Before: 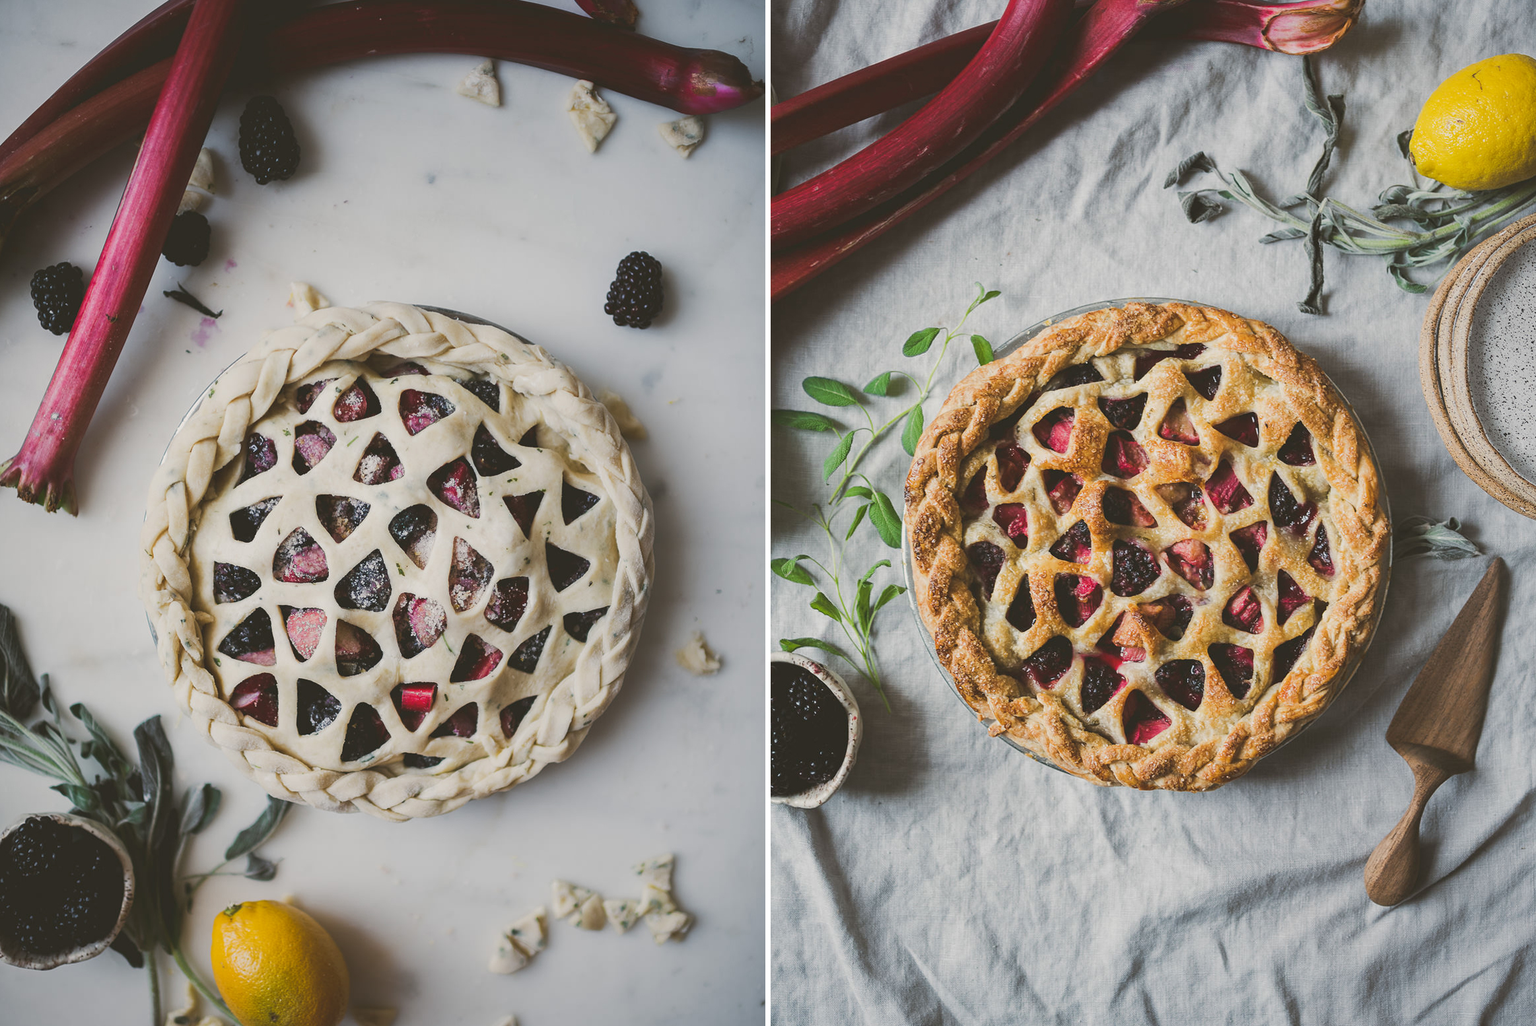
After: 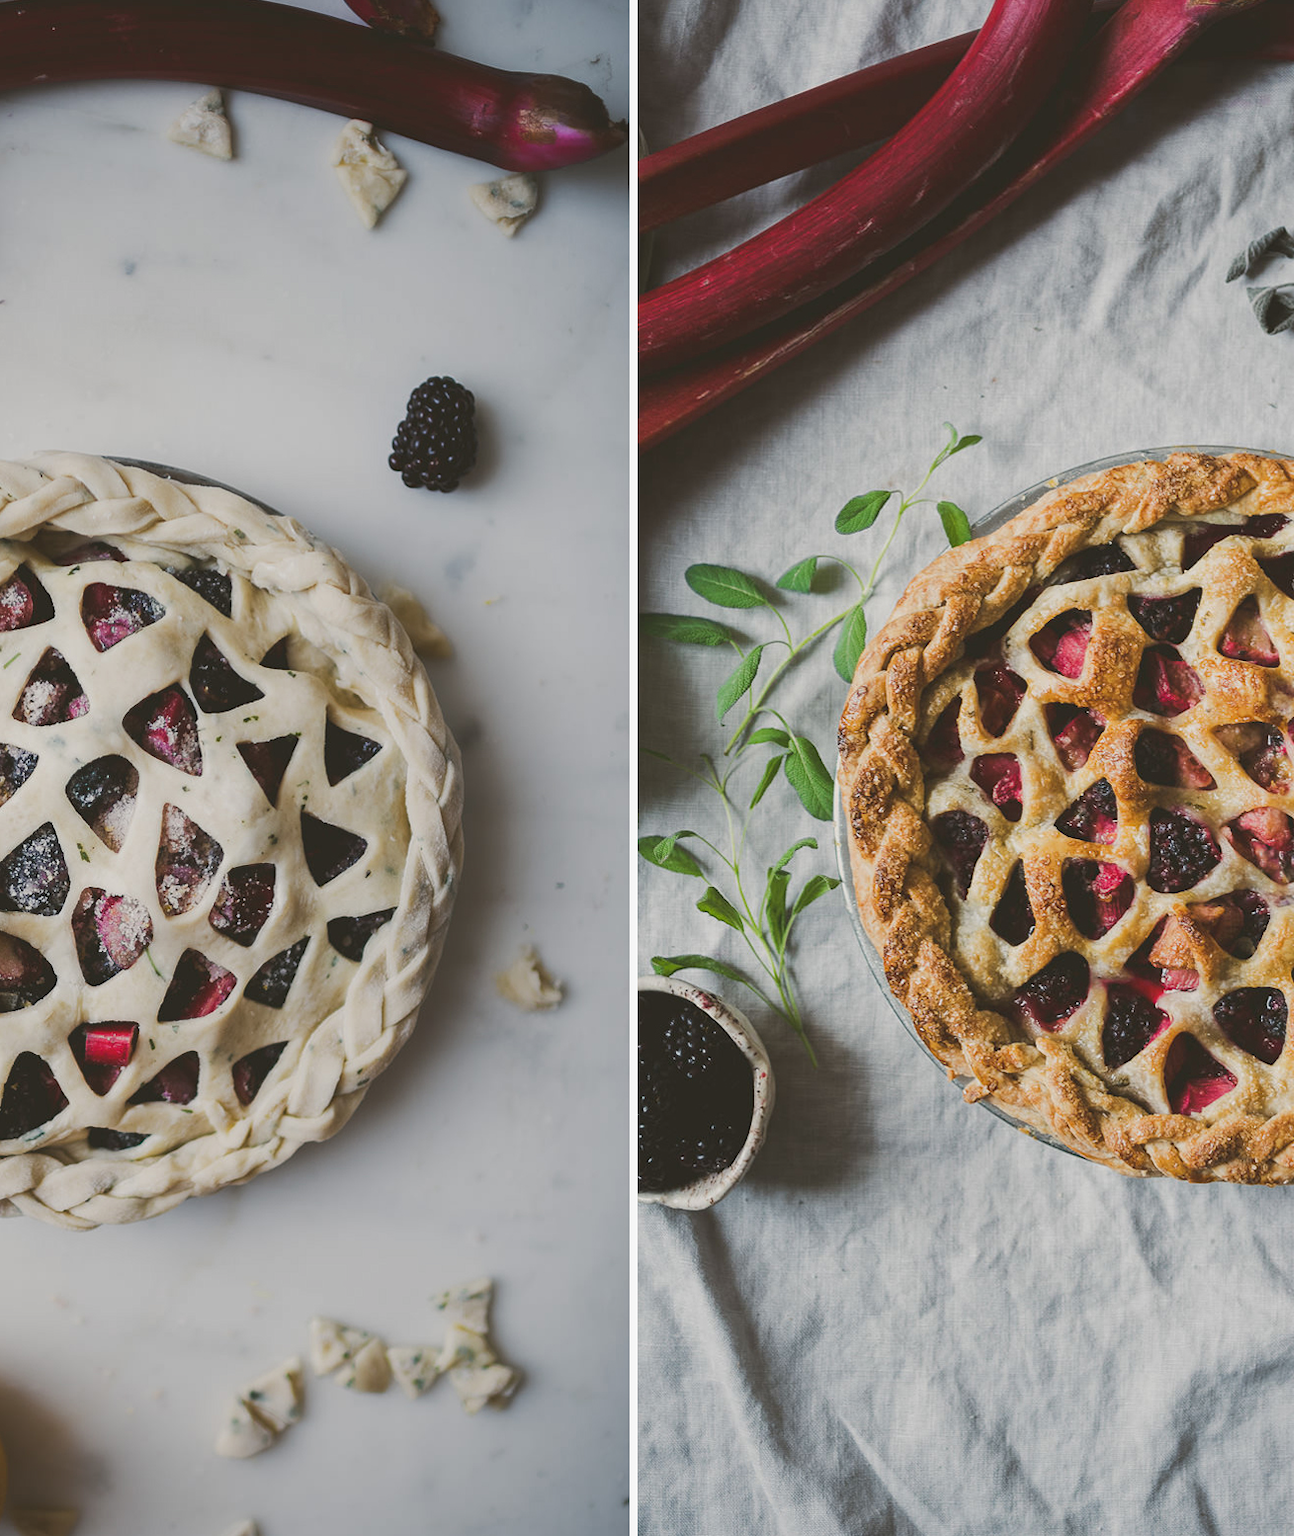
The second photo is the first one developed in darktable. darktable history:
exposure: exposure -0.113 EV, compensate exposure bias true, compensate highlight preservation false
crop and rotate: left 22.468%, right 21.211%
